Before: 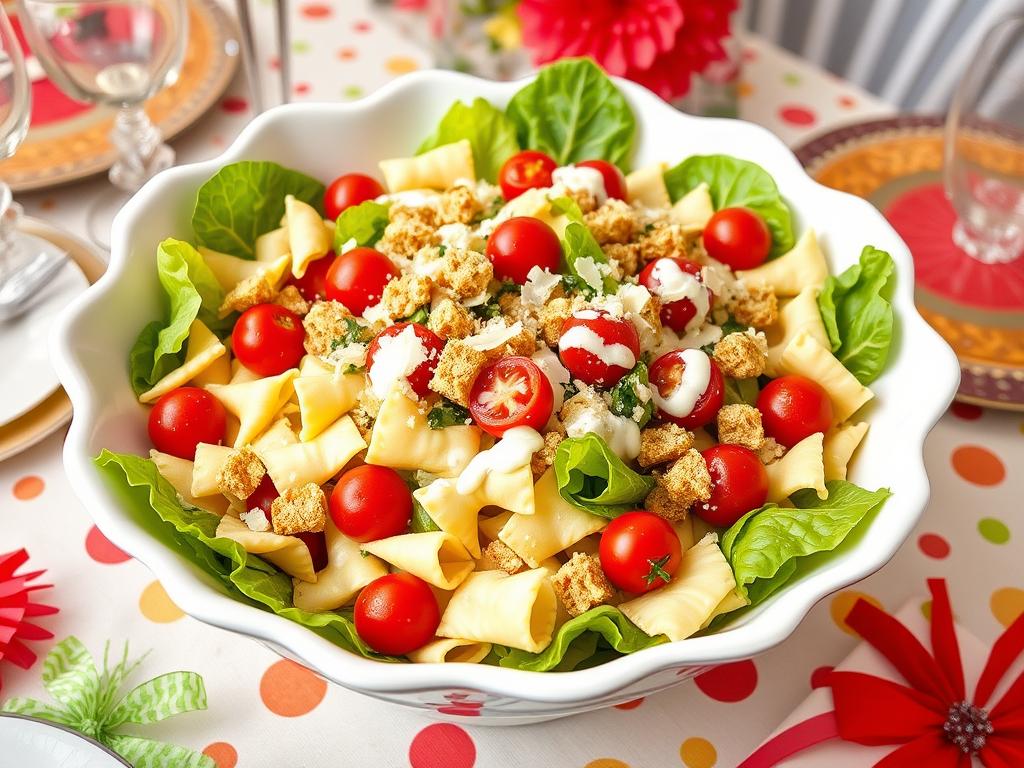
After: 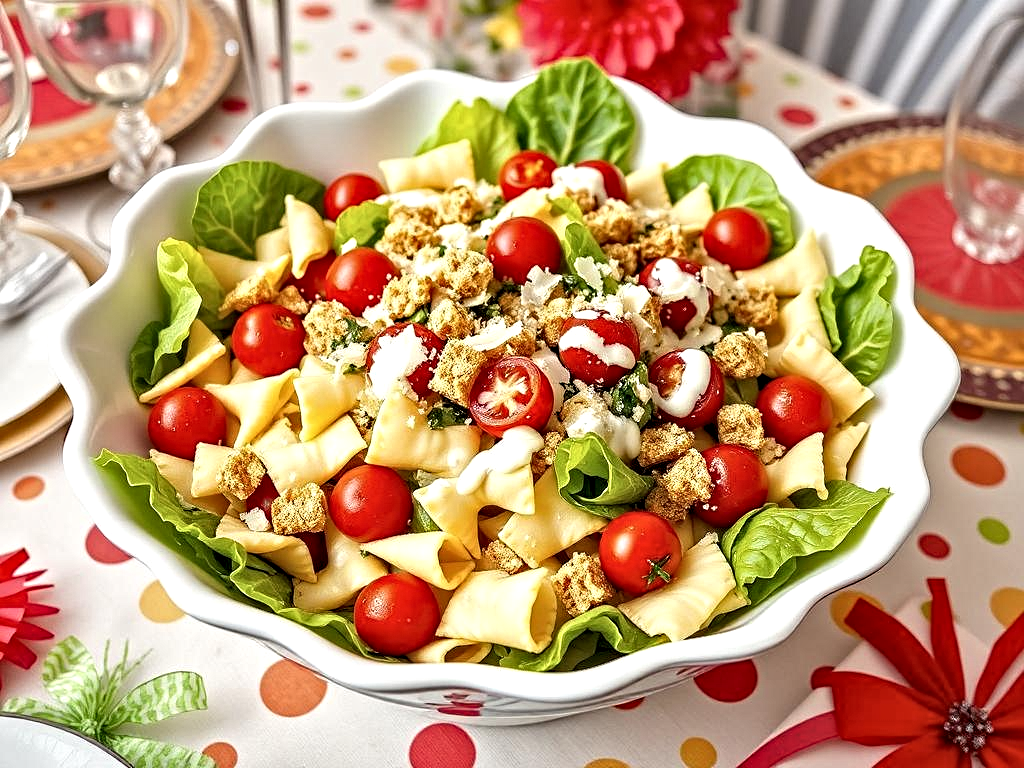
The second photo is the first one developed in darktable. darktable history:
base curve: curves: ch0 [(0, 0) (0.989, 0.992)], preserve colors none
contrast equalizer: octaves 7, y [[0.5, 0.542, 0.583, 0.625, 0.667, 0.708], [0.5 ×6], [0.5 ×6], [0 ×6], [0 ×6]]
contrast brightness saturation: saturation -0.057
